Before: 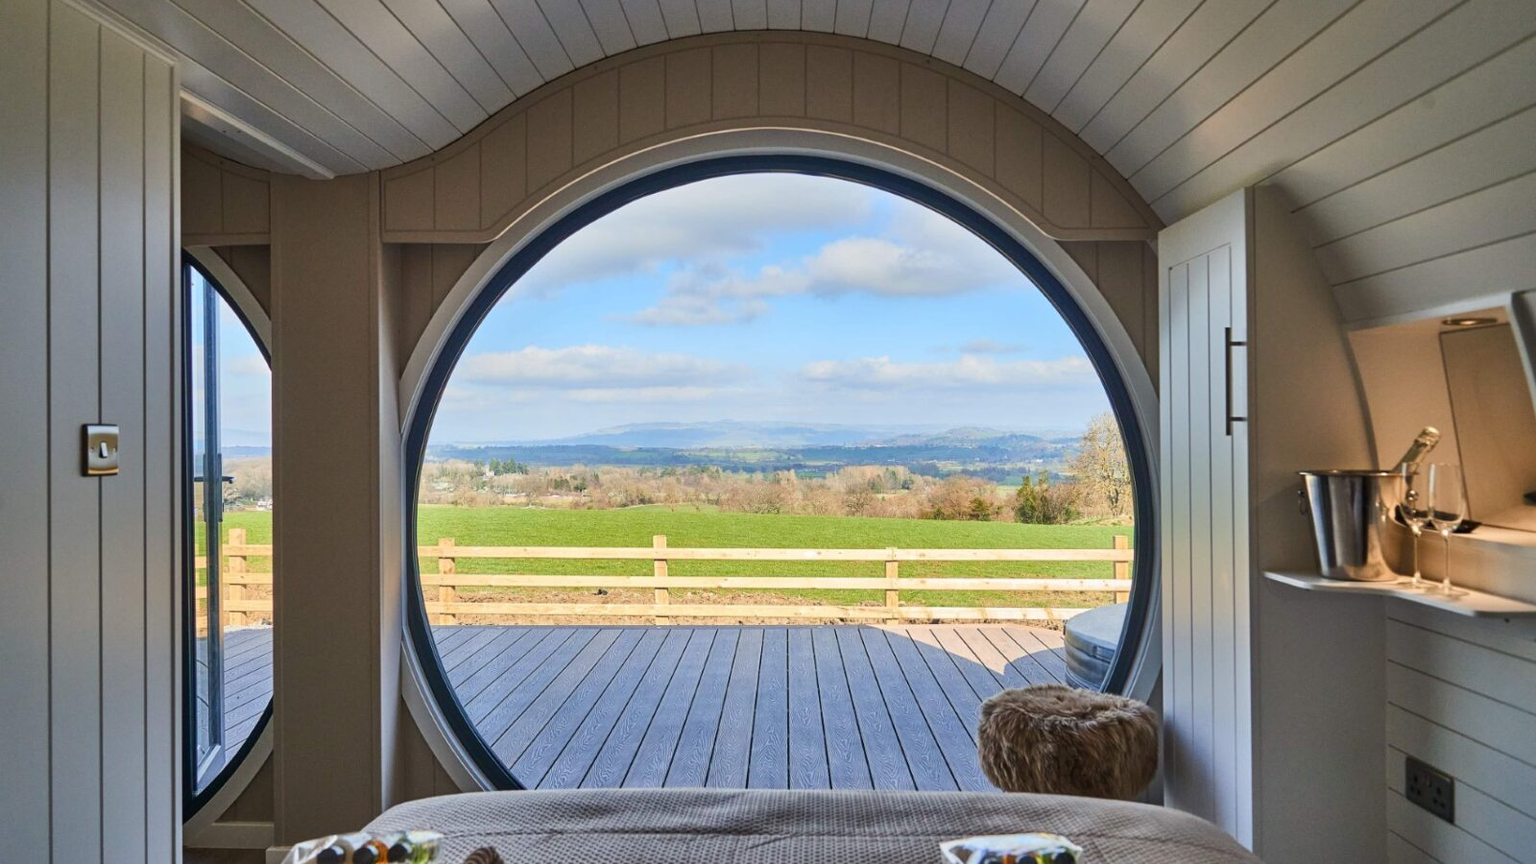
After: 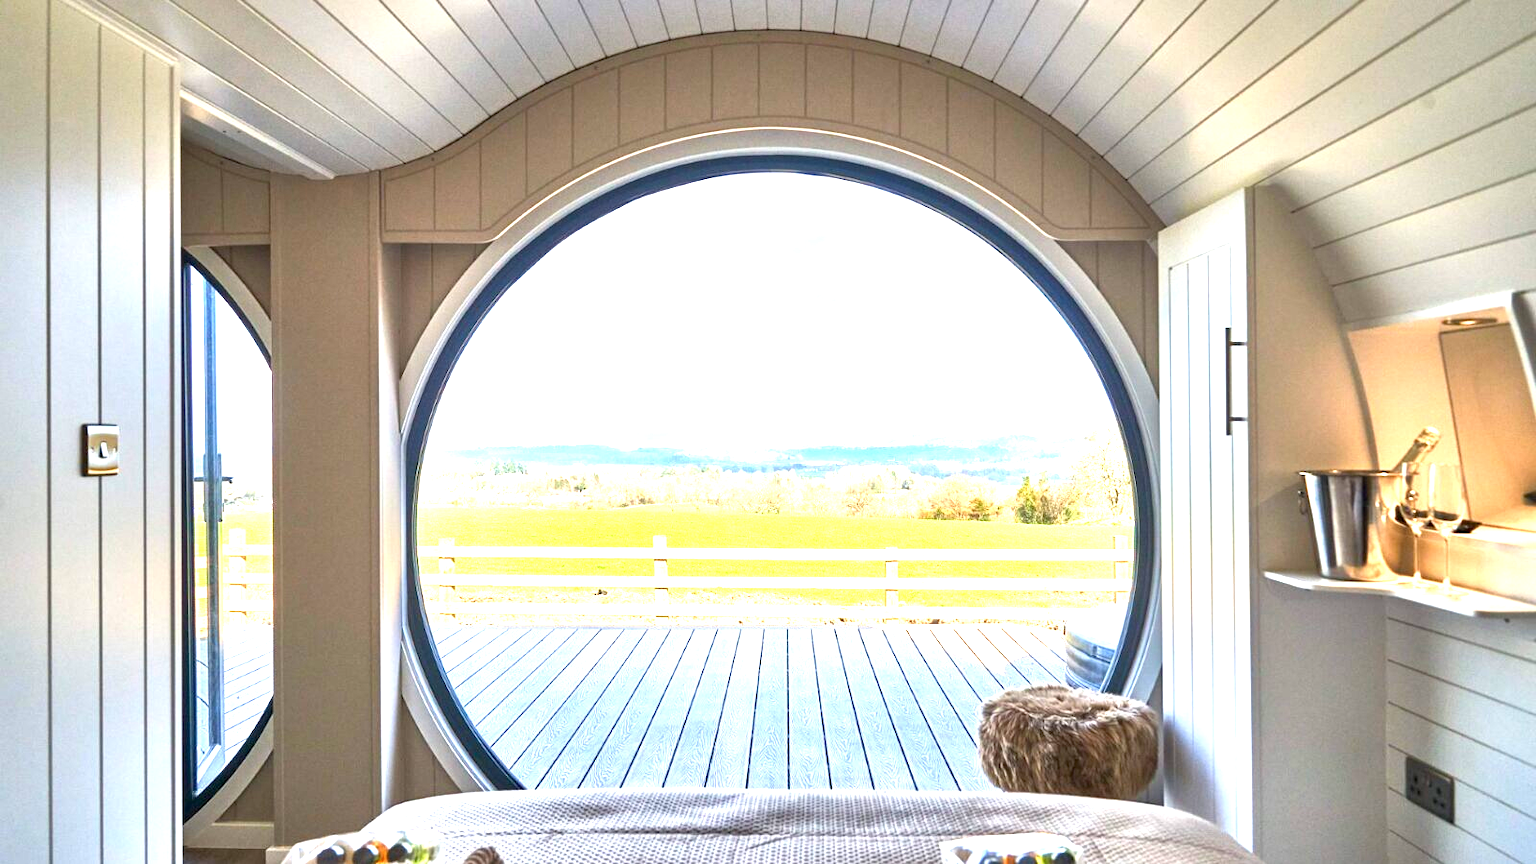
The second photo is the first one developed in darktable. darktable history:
exposure: black level correction 0.001, exposure 1.835 EV, compensate exposure bias true, compensate highlight preservation false
